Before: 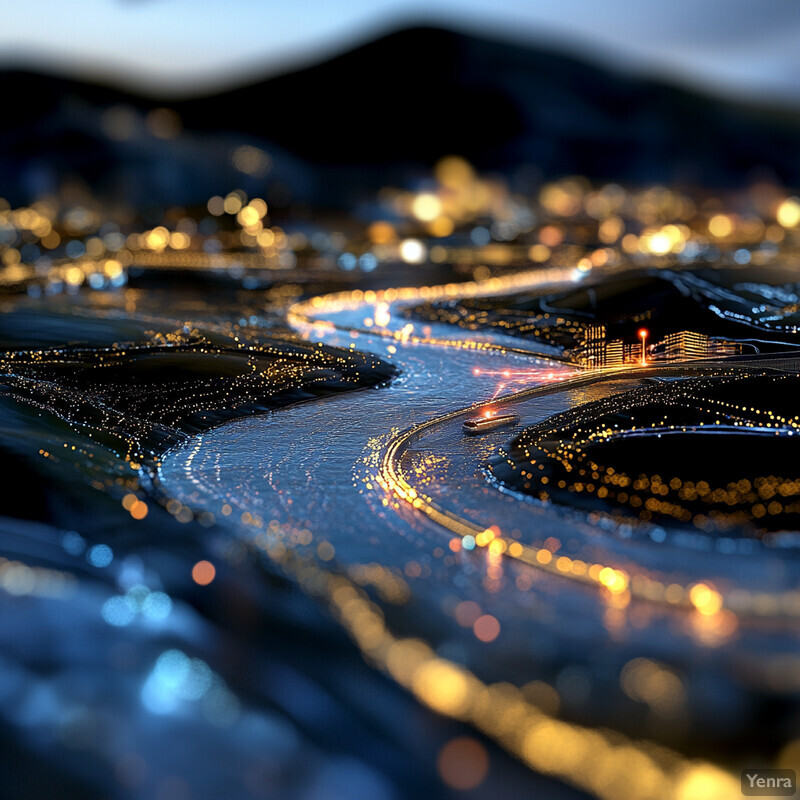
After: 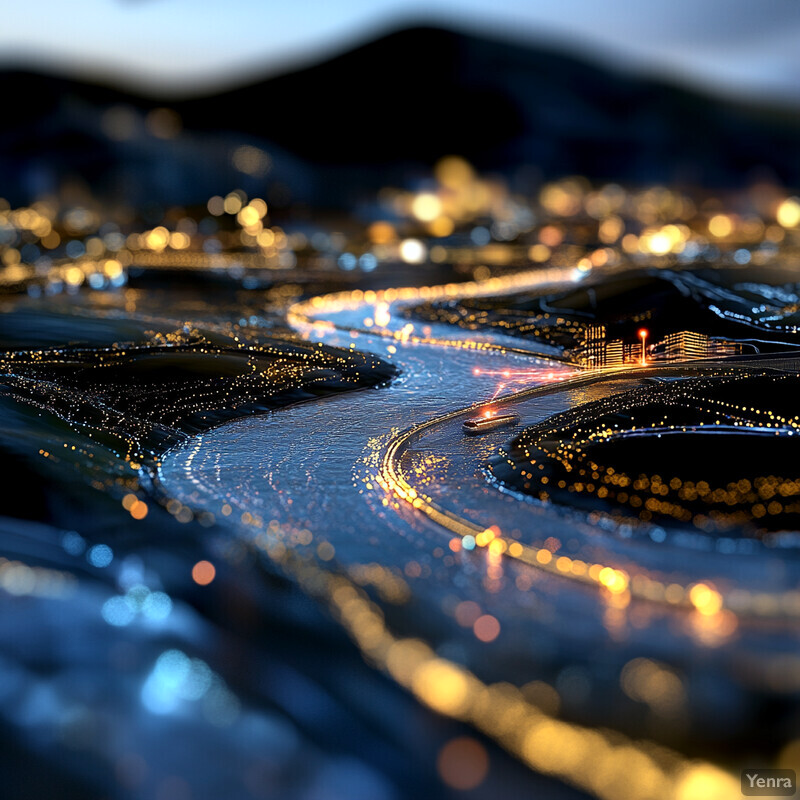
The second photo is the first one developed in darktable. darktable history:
contrast brightness saturation: contrast 0.1, brightness 0.017, saturation 0.019
